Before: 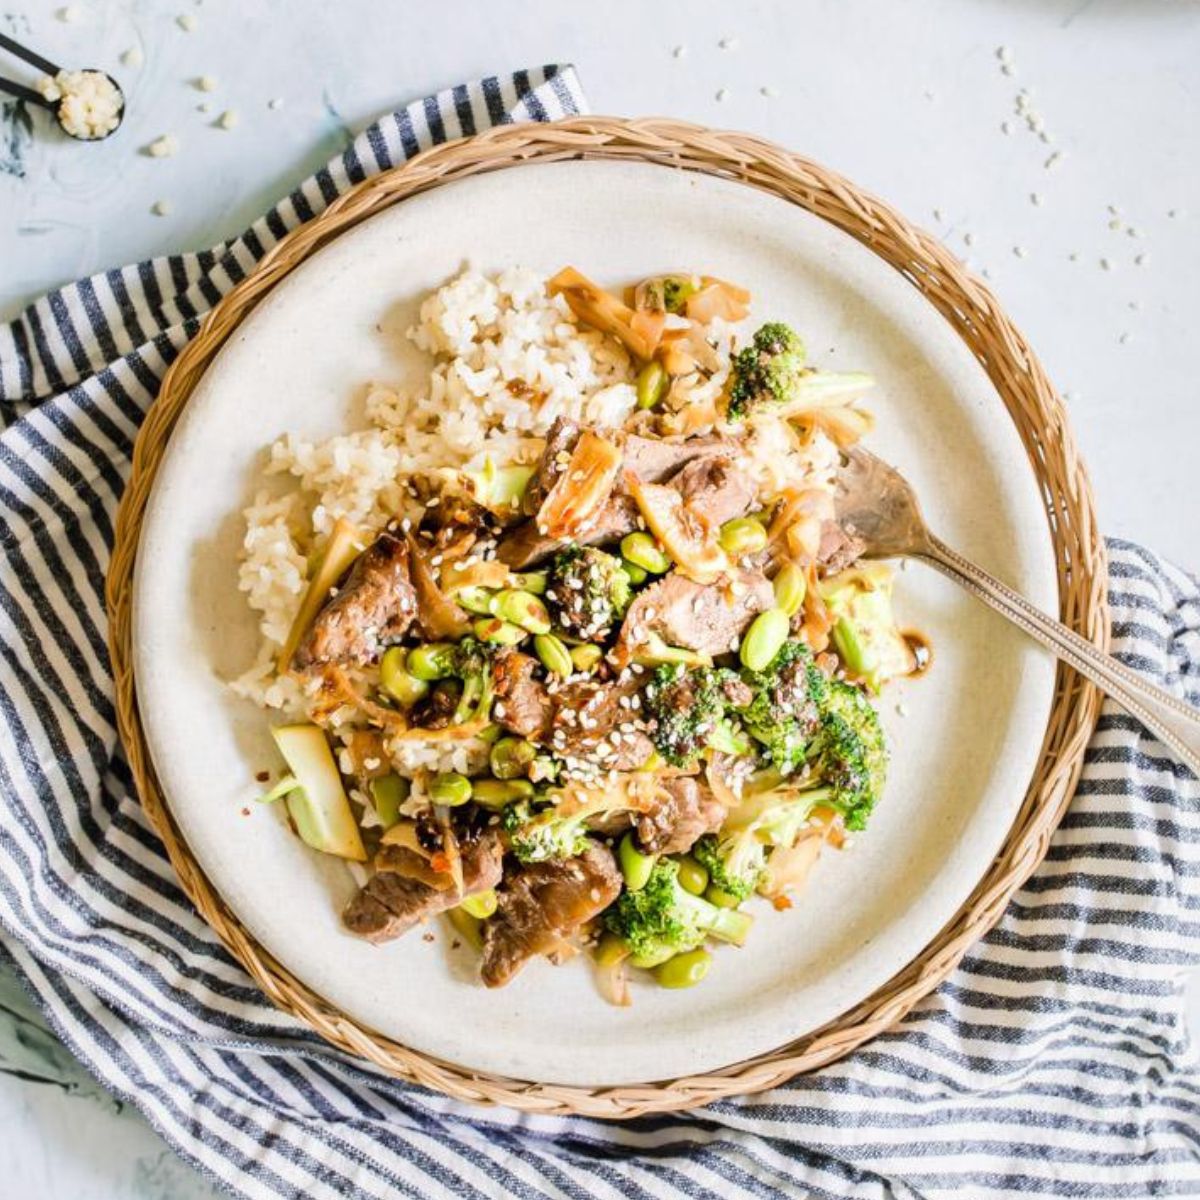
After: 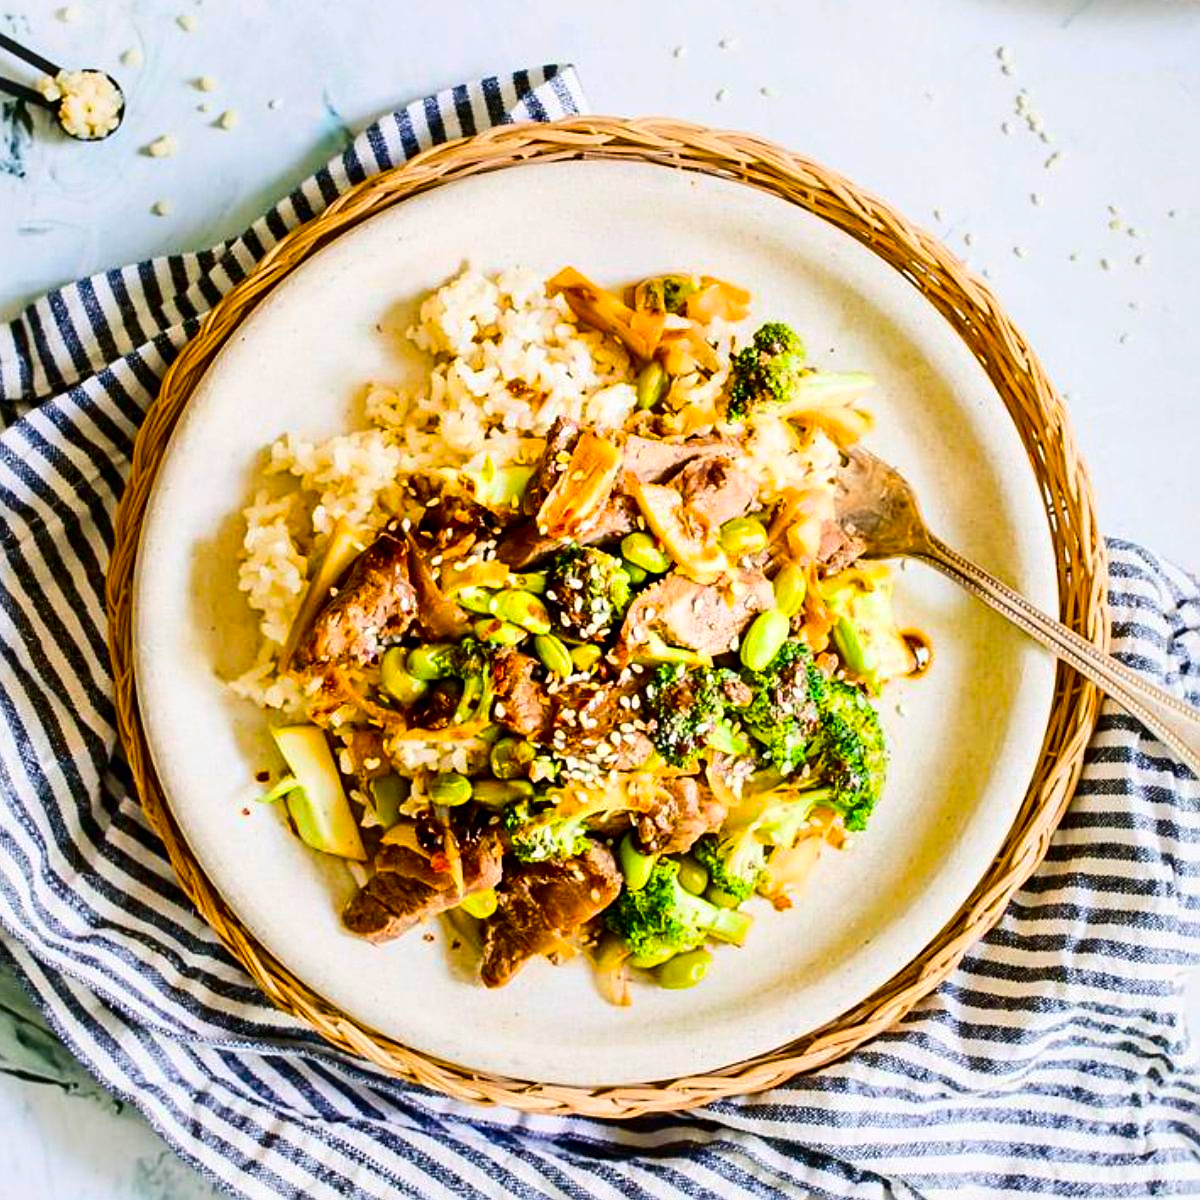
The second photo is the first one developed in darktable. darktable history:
contrast brightness saturation: contrast 0.21, brightness -0.11, saturation 0.21
sharpen: on, module defaults
color balance rgb: linear chroma grading › global chroma 15%, perceptual saturation grading › global saturation 30%
